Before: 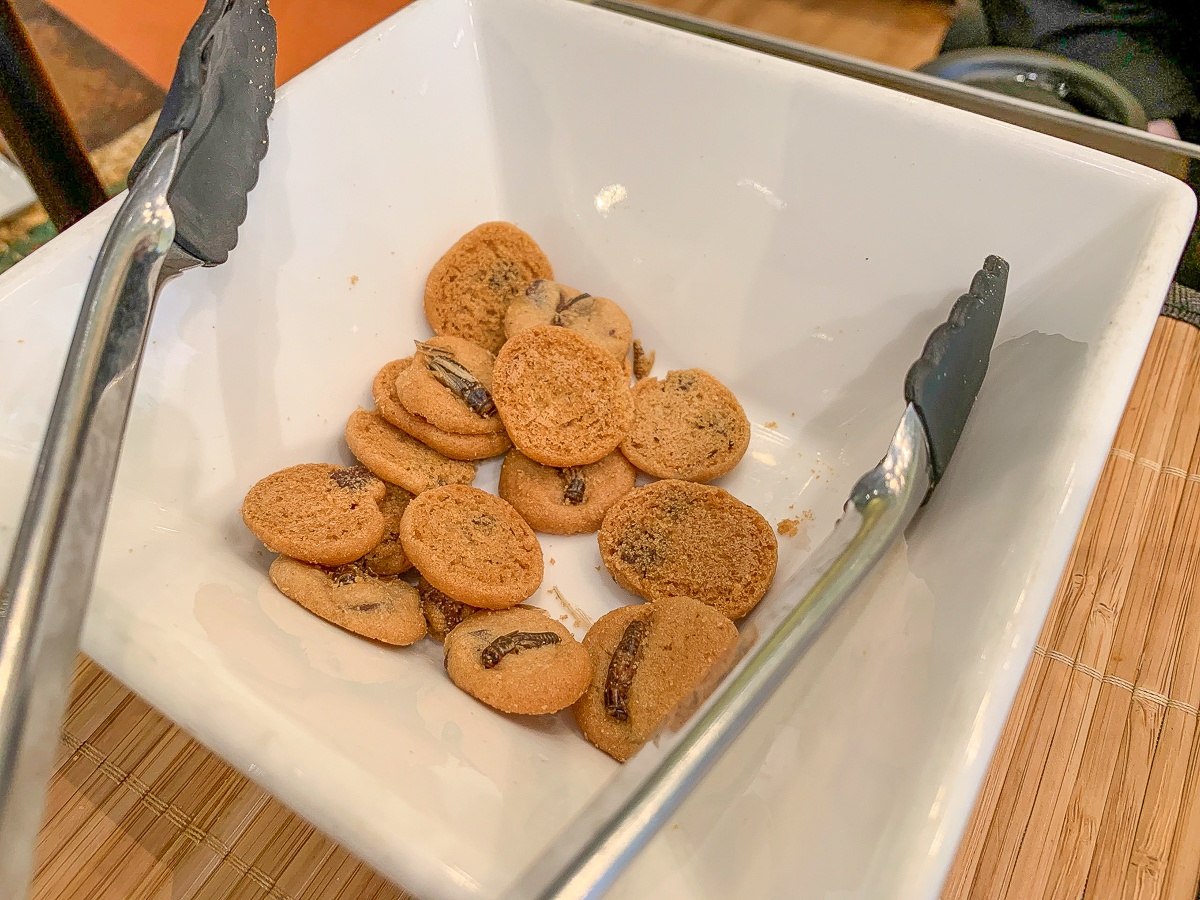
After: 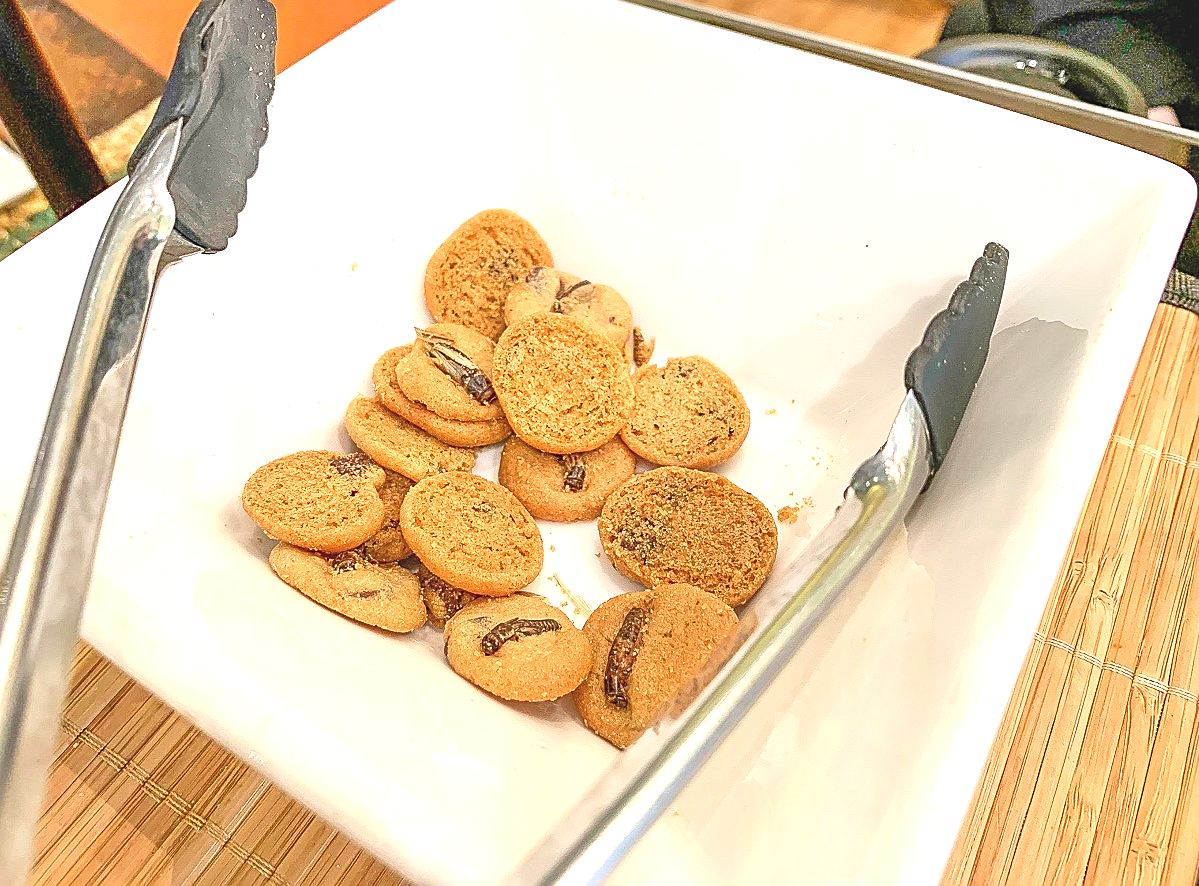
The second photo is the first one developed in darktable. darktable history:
crop: top 1.512%, right 0.051%
exposure: black level correction -0.006, exposure 1 EV, compensate highlight preservation false
sharpen: on, module defaults
